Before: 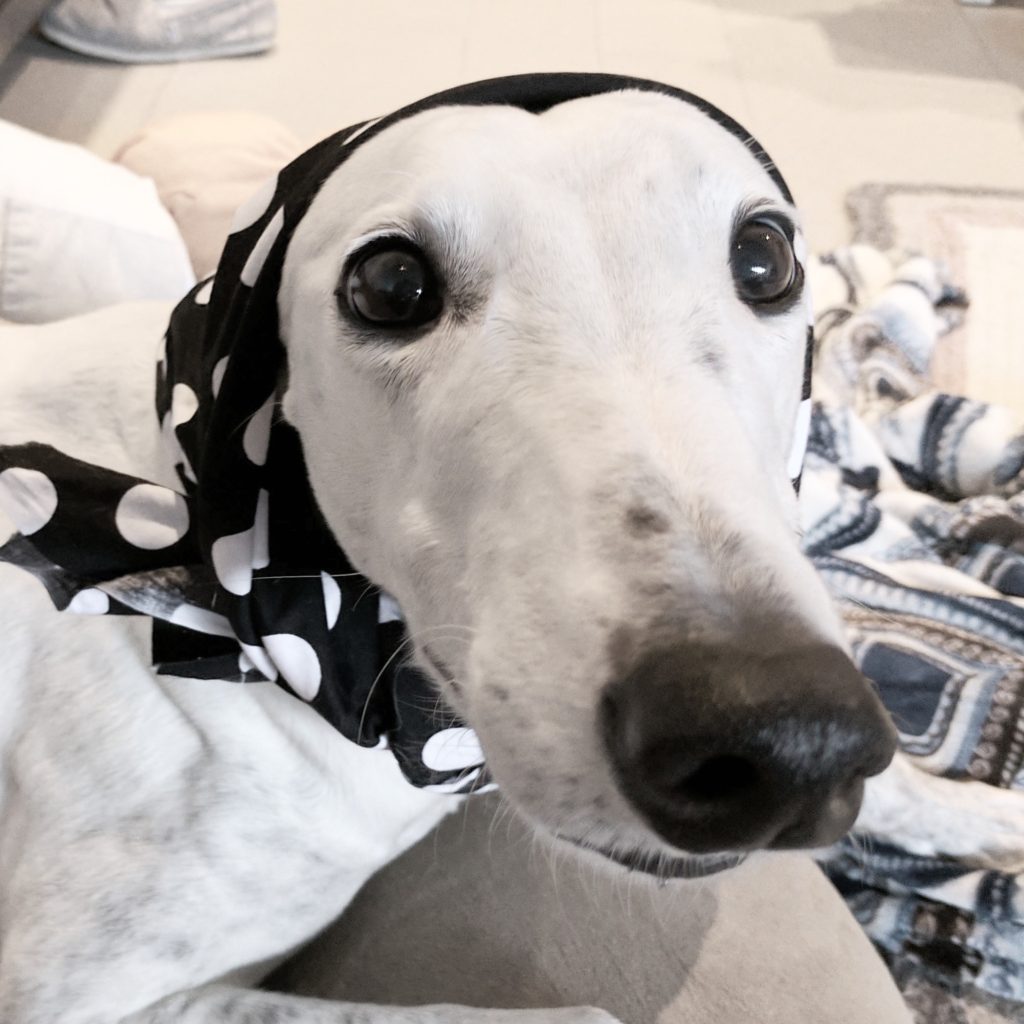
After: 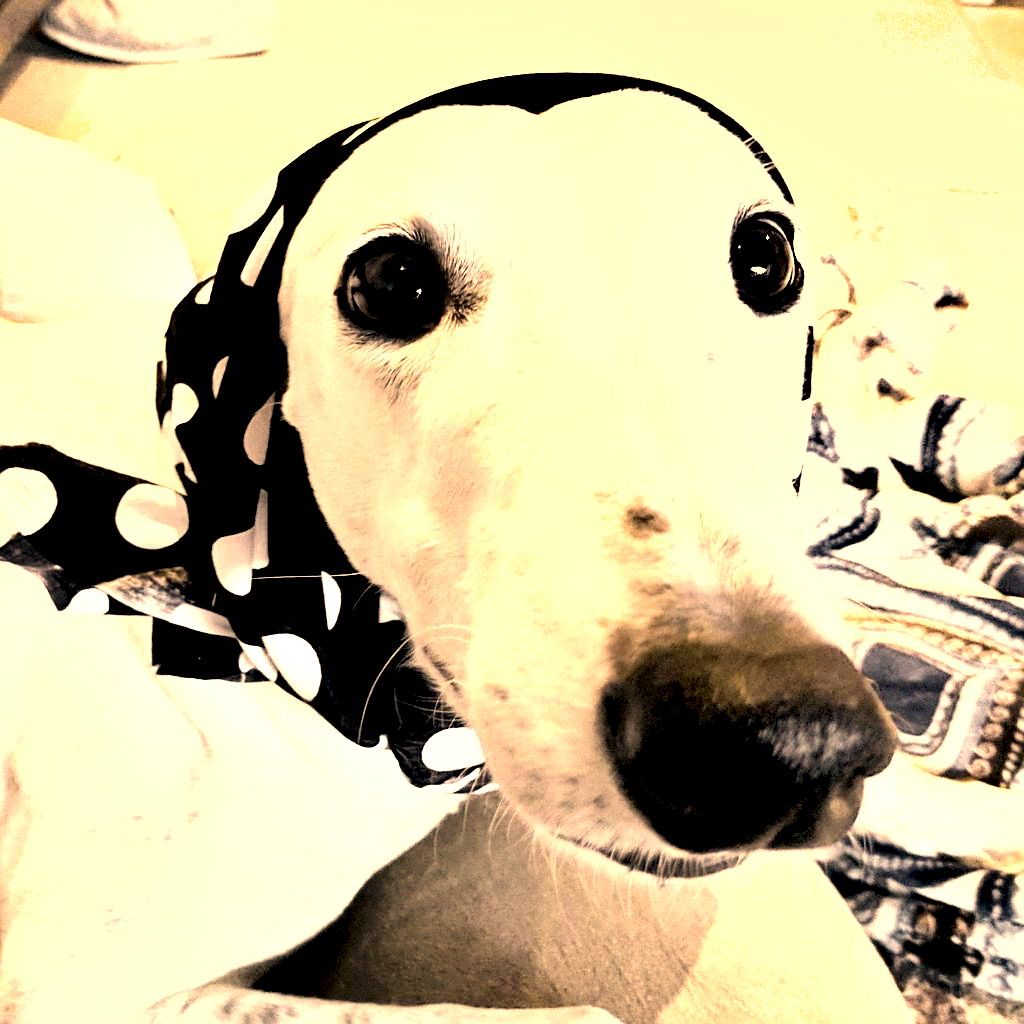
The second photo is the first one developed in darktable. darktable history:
exposure: black level correction 0, exposure 0.302 EV, compensate exposure bias true, compensate highlight preservation false
levels: levels [0.044, 0.416, 0.908]
tone curve: curves: ch0 [(0, 0) (0.058, 0.027) (0.214, 0.183) (0.304, 0.288) (0.51, 0.549) (0.658, 0.7) (0.741, 0.775) (0.844, 0.866) (0.986, 0.957)]; ch1 [(0, 0) (0.172, 0.123) (0.312, 0.296) (0.437, 0.429) (0.471, 0.469) (0.502, 0.5) (0.513, 0.515) (0.572, 0.603) (0.617, 0.653) (0.68, 0.724) (0.889, 0.924) (1, 1)]; ch2 [(0, 0) (0.411, 0.424) (0.489, 0.49) (0.502, 0.5) (0.517, 0.519) (0.549, 0.578) (0.604, 0.628) (0.693, 0.686) (1, 1)], color space Lab, independent channels, preserve colors none
sharpen: on, module defaults
local contrast: highlights 154%, shadows 148%, detail 138%, midtone range 0.253
shadows and highlights: shadows 22.44, highlights -48.42, soften with gaussian
tone equalizer: -8 EV -0.423 EV, -7 EV -0.363 EV, -6 EV -0.303 EV, -5 EV -0.244 EV, -3 EV 0.247 EV, -2 EV 0.345 EV, -1 EV 0.375 EV, +0 EV 0.432 EV
color correction: highlights a* 14.9, highlights b* 32.1
